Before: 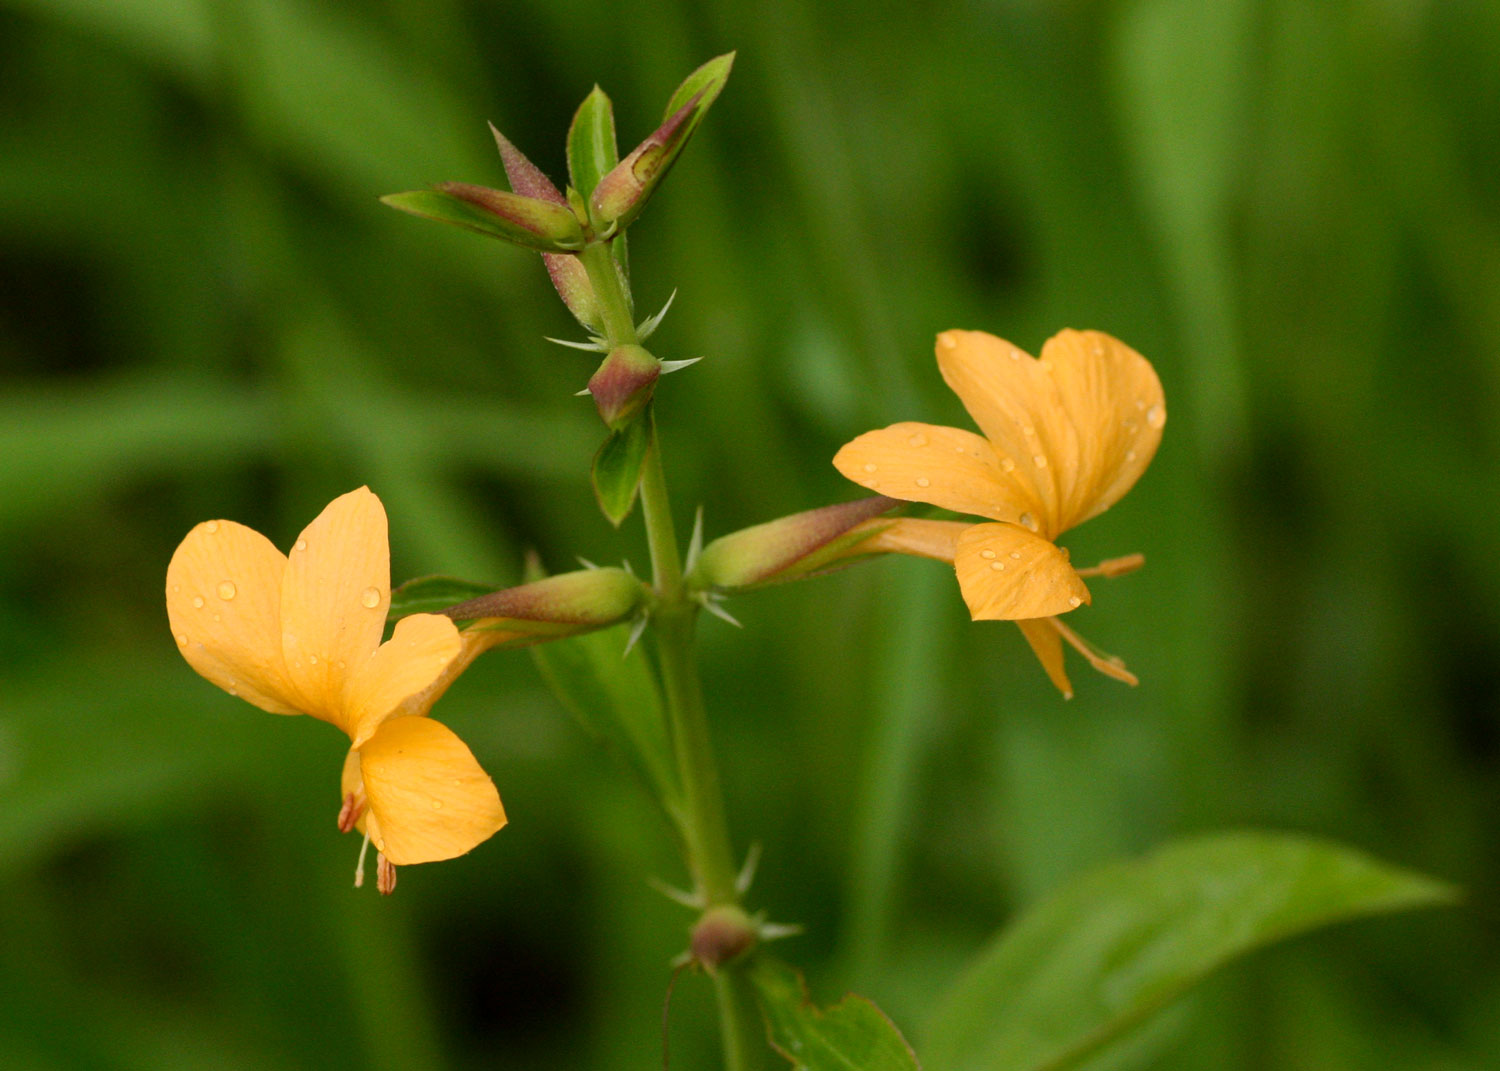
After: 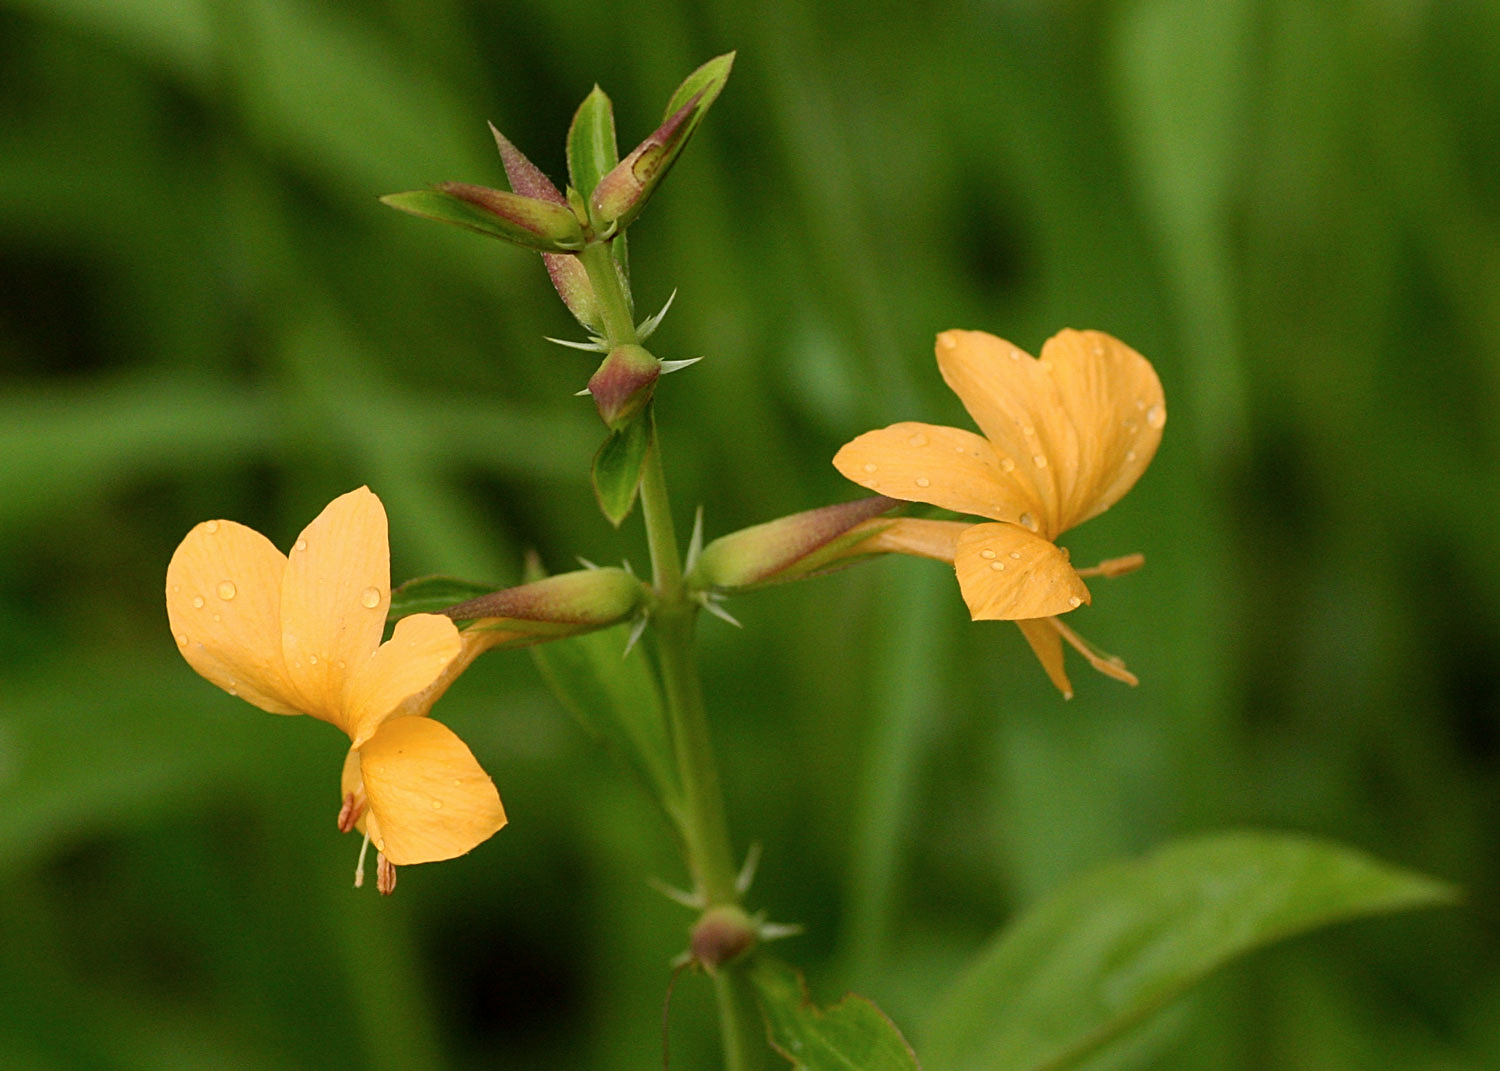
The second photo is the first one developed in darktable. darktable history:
sharpen: on, module defaults
contrast brightness saturation: saturation -0.053
